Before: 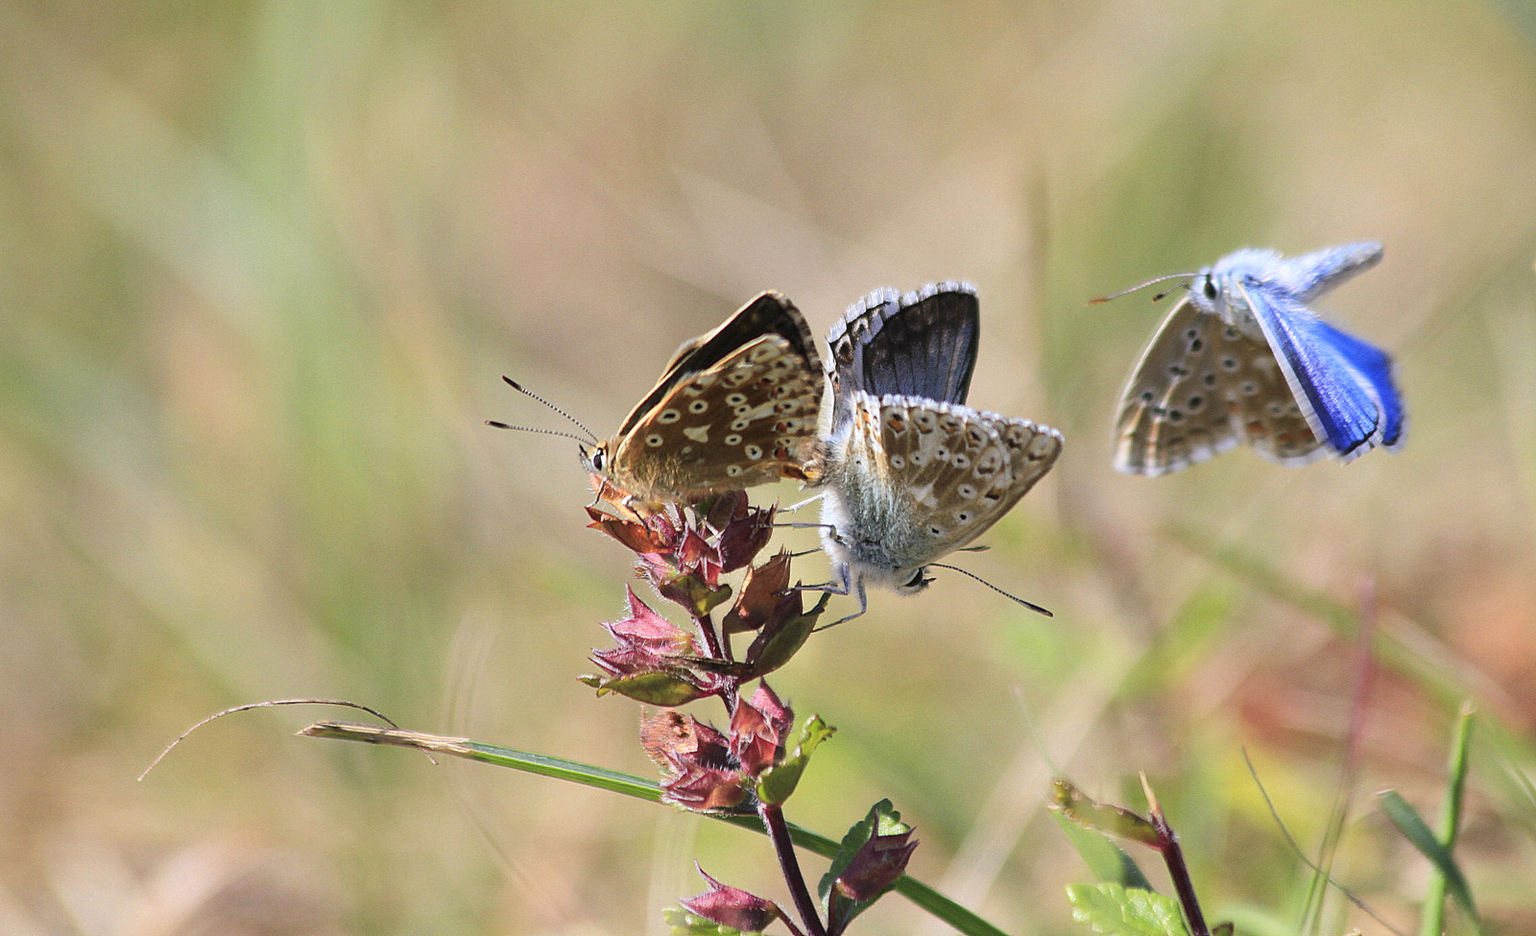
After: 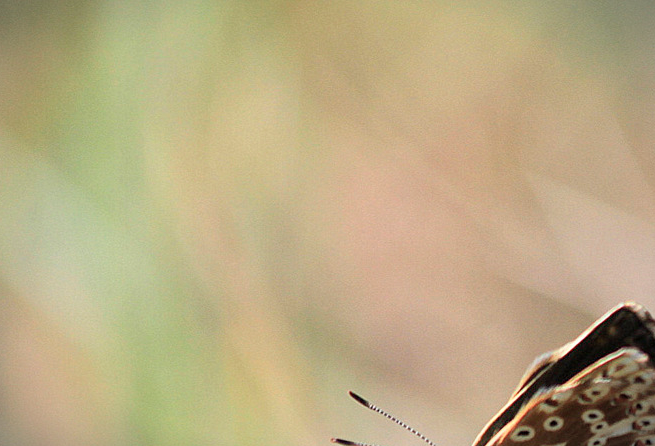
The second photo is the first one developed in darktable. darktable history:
local contrast: mode bilateral grid, contrast 19, coarseness 49, detail 119%, midtone range 0.2
crop and rotate: left 10.919%, top 0.069%, right 48.142%, bottom 54.093%
contrast brightness saturation: contrast 0.055, brightness 0.057, saturation 0.014
vignetting: fall-off start 99.36%, width/height ratio 1.307, unbound false
